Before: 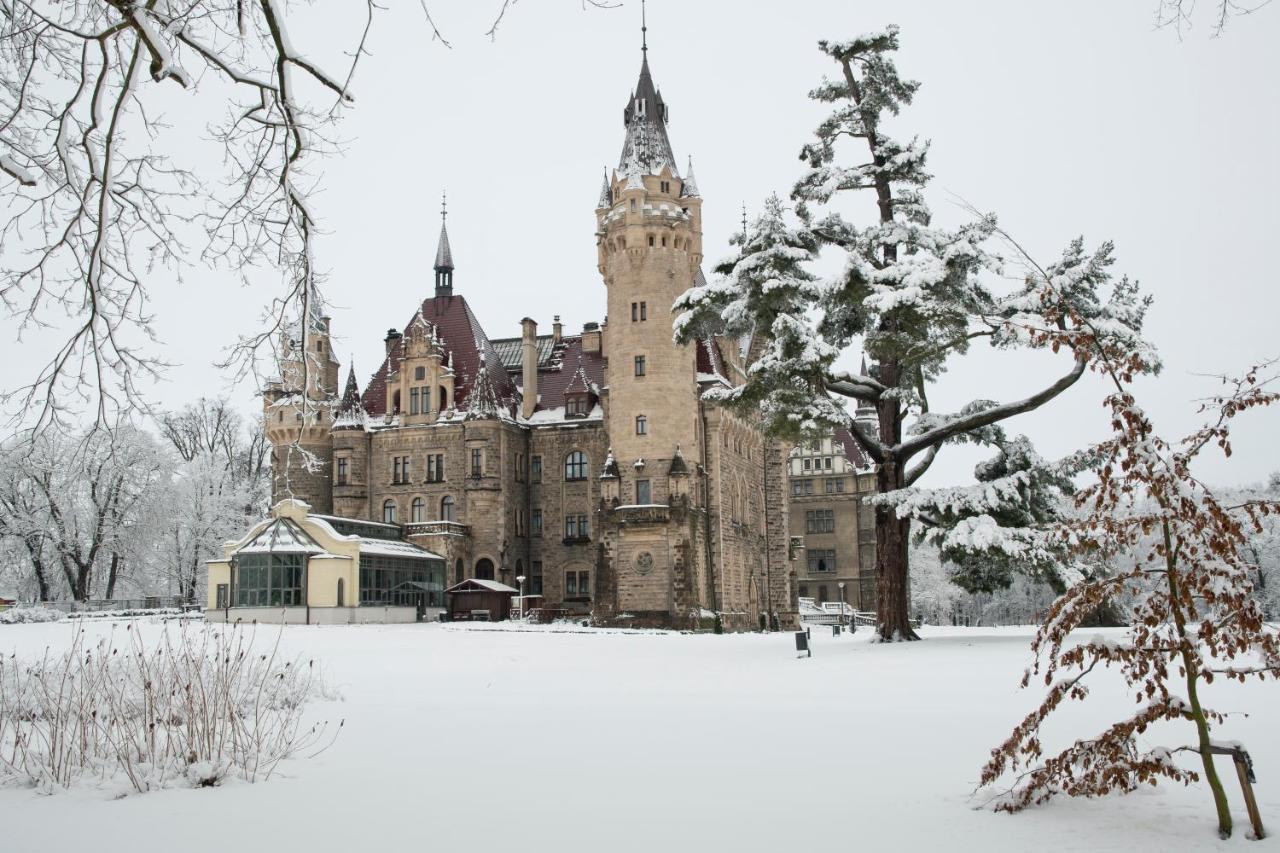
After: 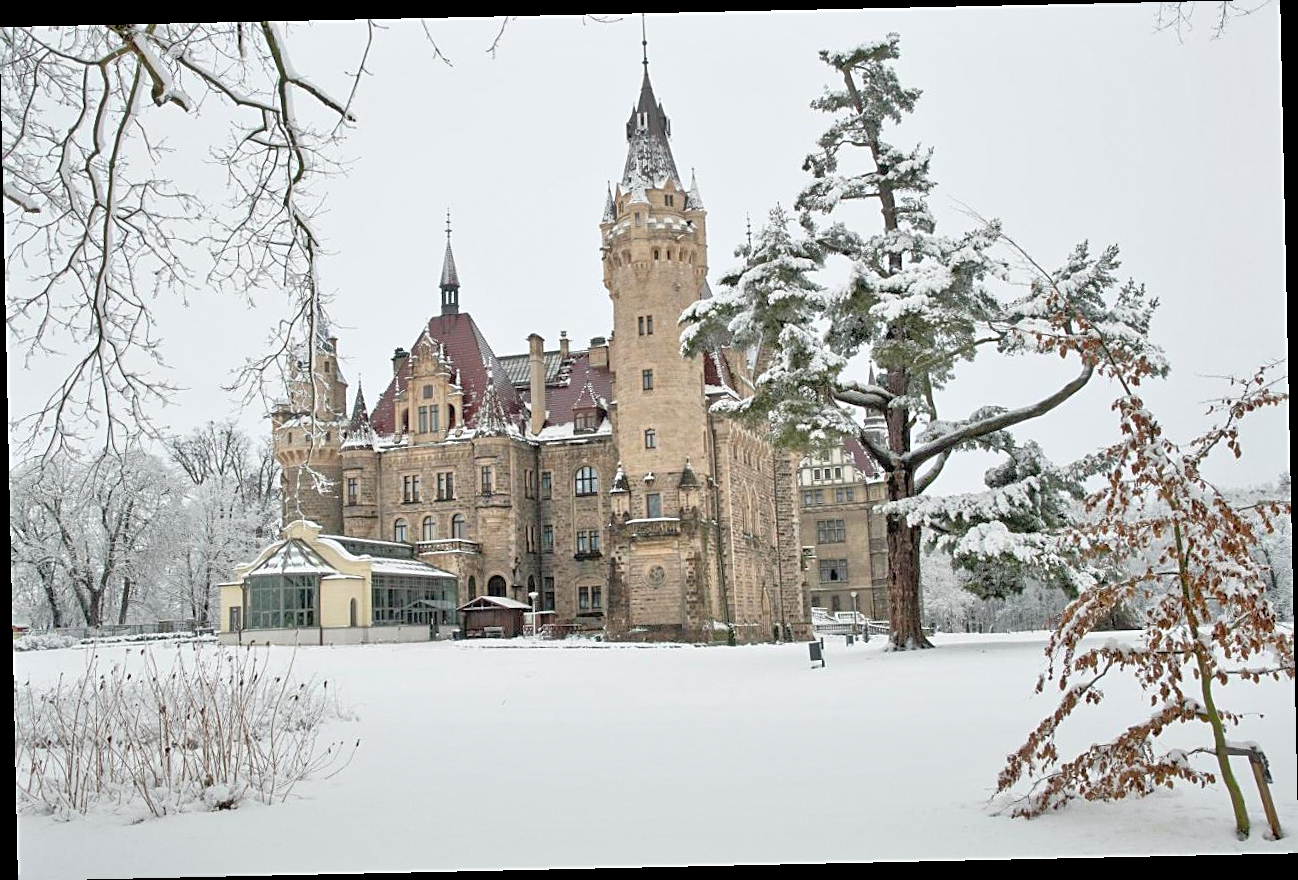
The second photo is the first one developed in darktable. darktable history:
tone equalizer: -7 EV 0.15 EV, -6 EV 0.6 EV, -5 EV 1.15 EV, -4 EV 1.33 EV, -3 EV 1.15 EV, -2 EV 0.6 EV, -1 EV 0.15 EV, mask exposure compensation -0.5 EV
grain: coarseness 0.09 ISO, strength 10%
rotate and perspective: rotation -1.24°, automatic cropping off
sharpen: on, module defaults
